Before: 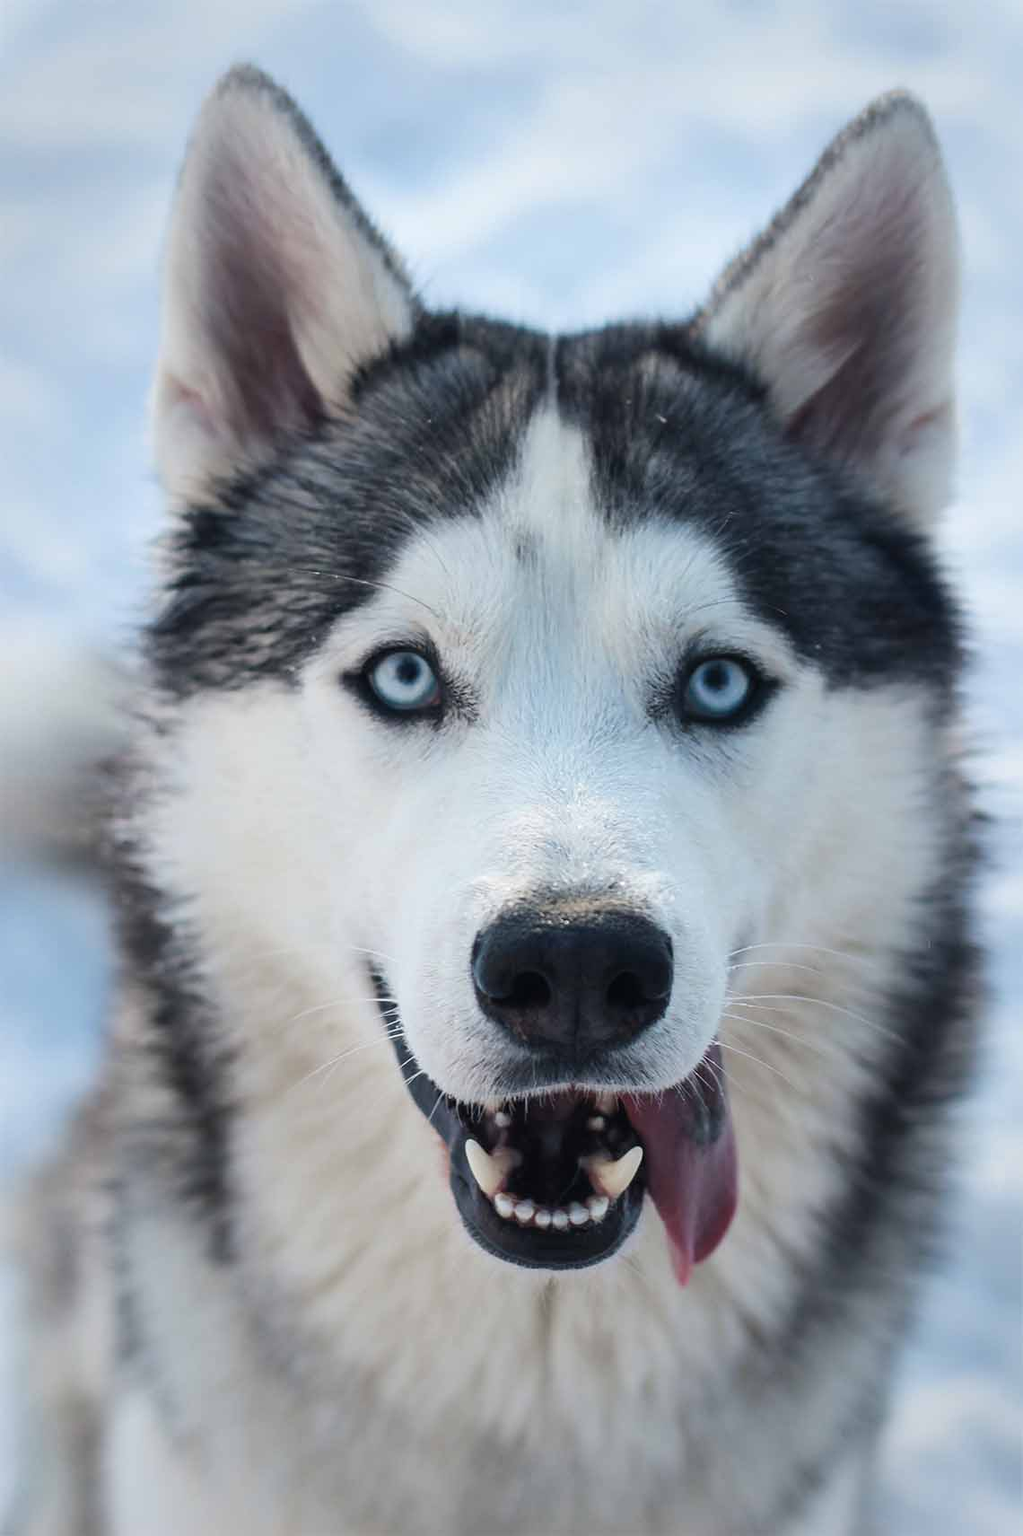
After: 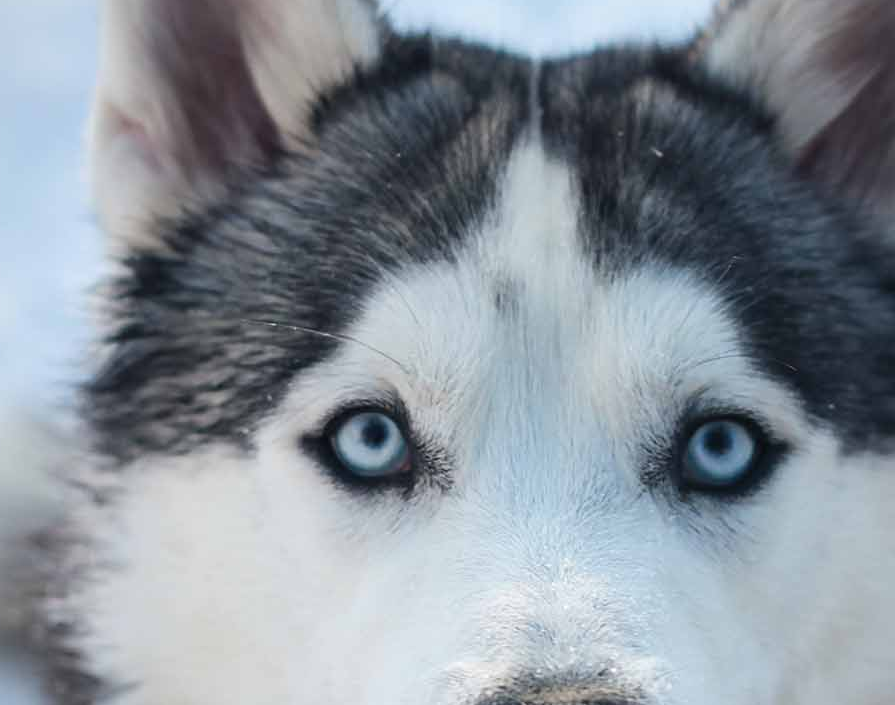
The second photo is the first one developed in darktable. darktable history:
crop: left 7.06%, top 18.4%, right 14.384%, bottom 40.335%
color zones: curves: ch1 [(0, 0.469) (0.01, 0.469) (0.12, 0.446) (0.248, 0.469) (0.5, 0.5) (0.748, 0.5) (0.99, 0.469) (1, 0.469)]
